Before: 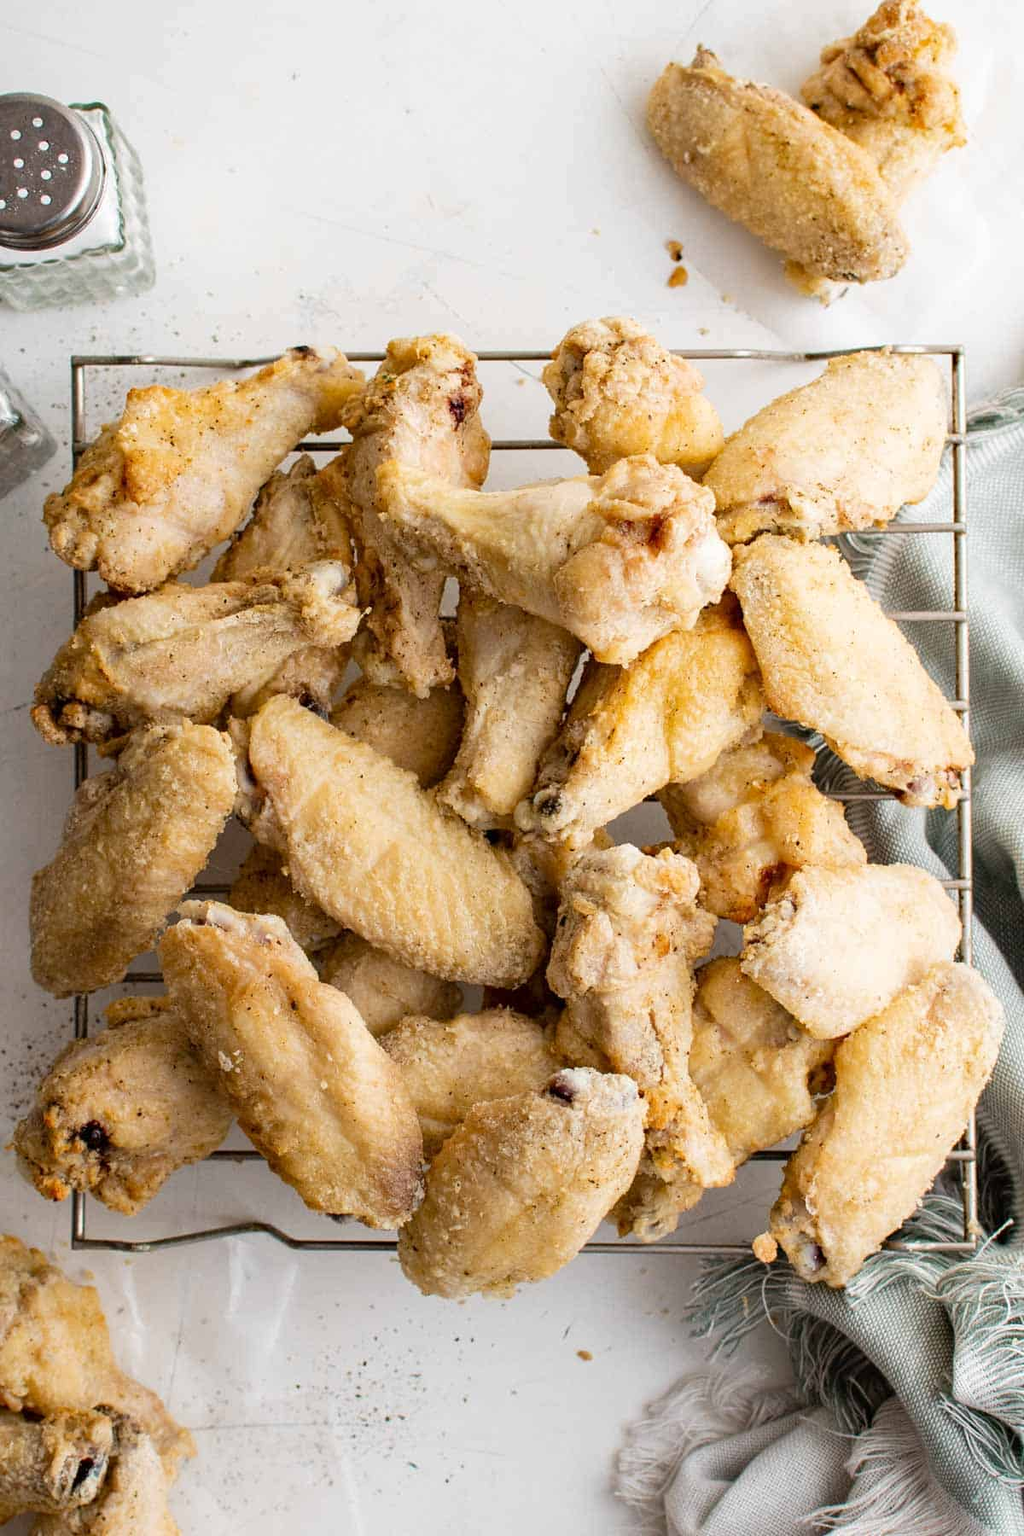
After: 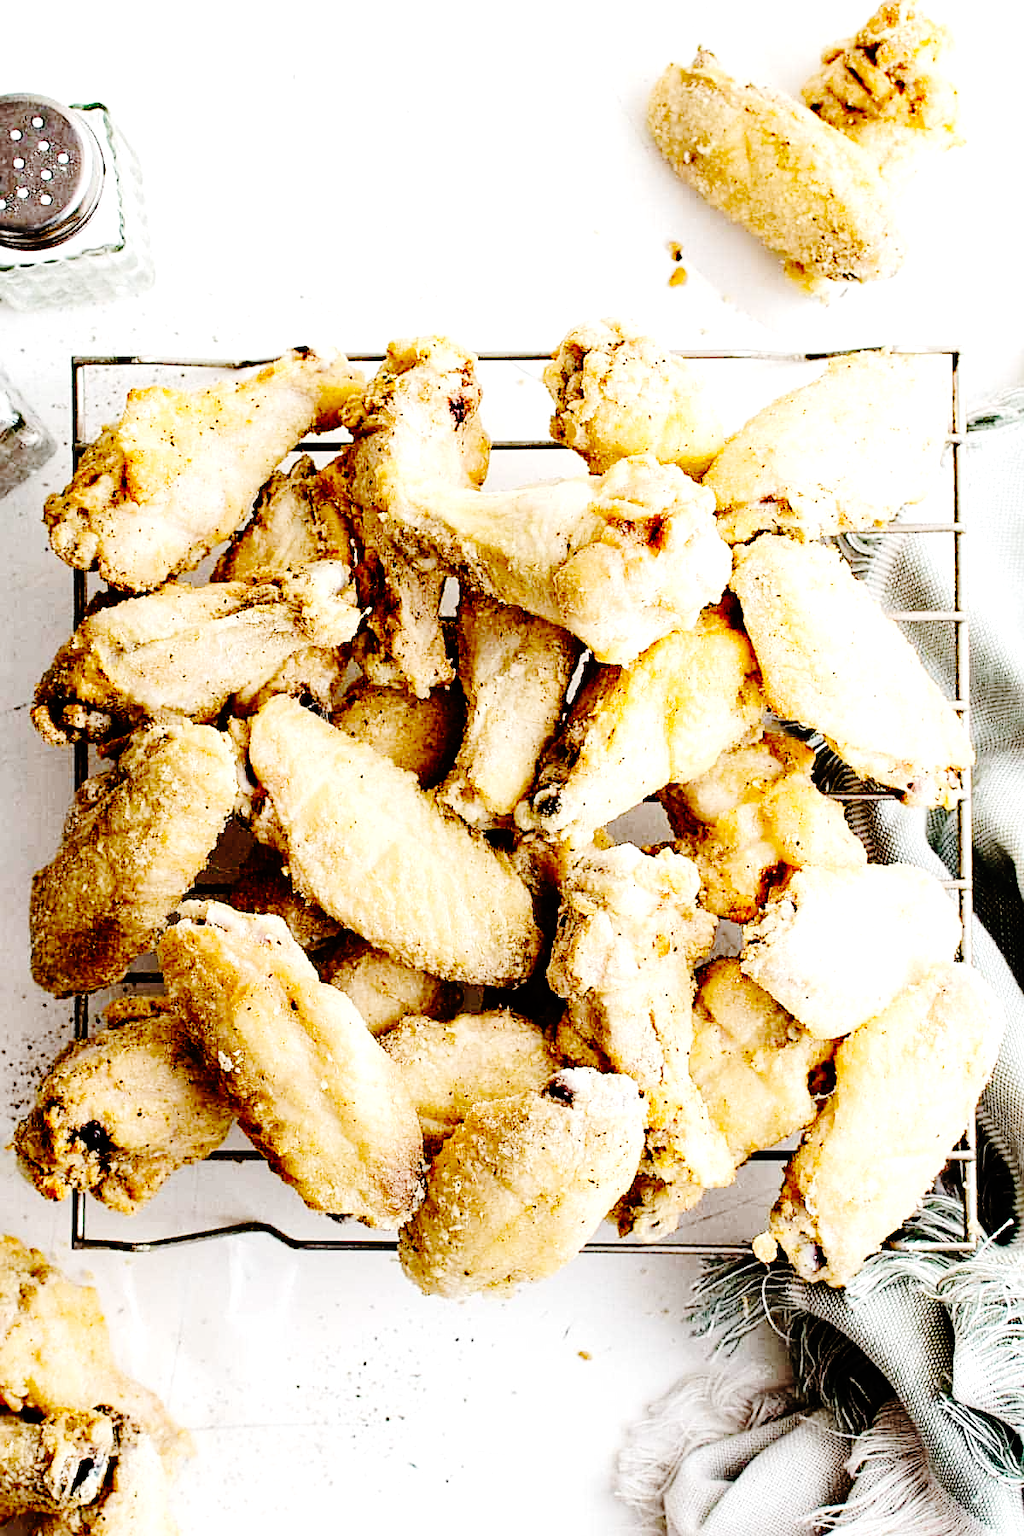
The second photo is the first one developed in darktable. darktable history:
sharpen: on, module defaults
tone equalizer: -8 EV -0.75 EV, -7 EV -0.7 EV, -6 EV -0.6 EV, -5 EV -0.4 EV, -3 EV 0.4 EV, -2 EV 0.6 EV, -1 EV 0.7 EV, +0 EV 0.75 EV, edges refinement/feathering 500, mask exposure compensation -1.57 EV, preserve details no
base curve: curves: ch0 [(0, 0) (0.036, 0.01) (0.123, 0.254) (0.258, 0.504) (0.507, 0.748) (1, 1)], preserve colors none
